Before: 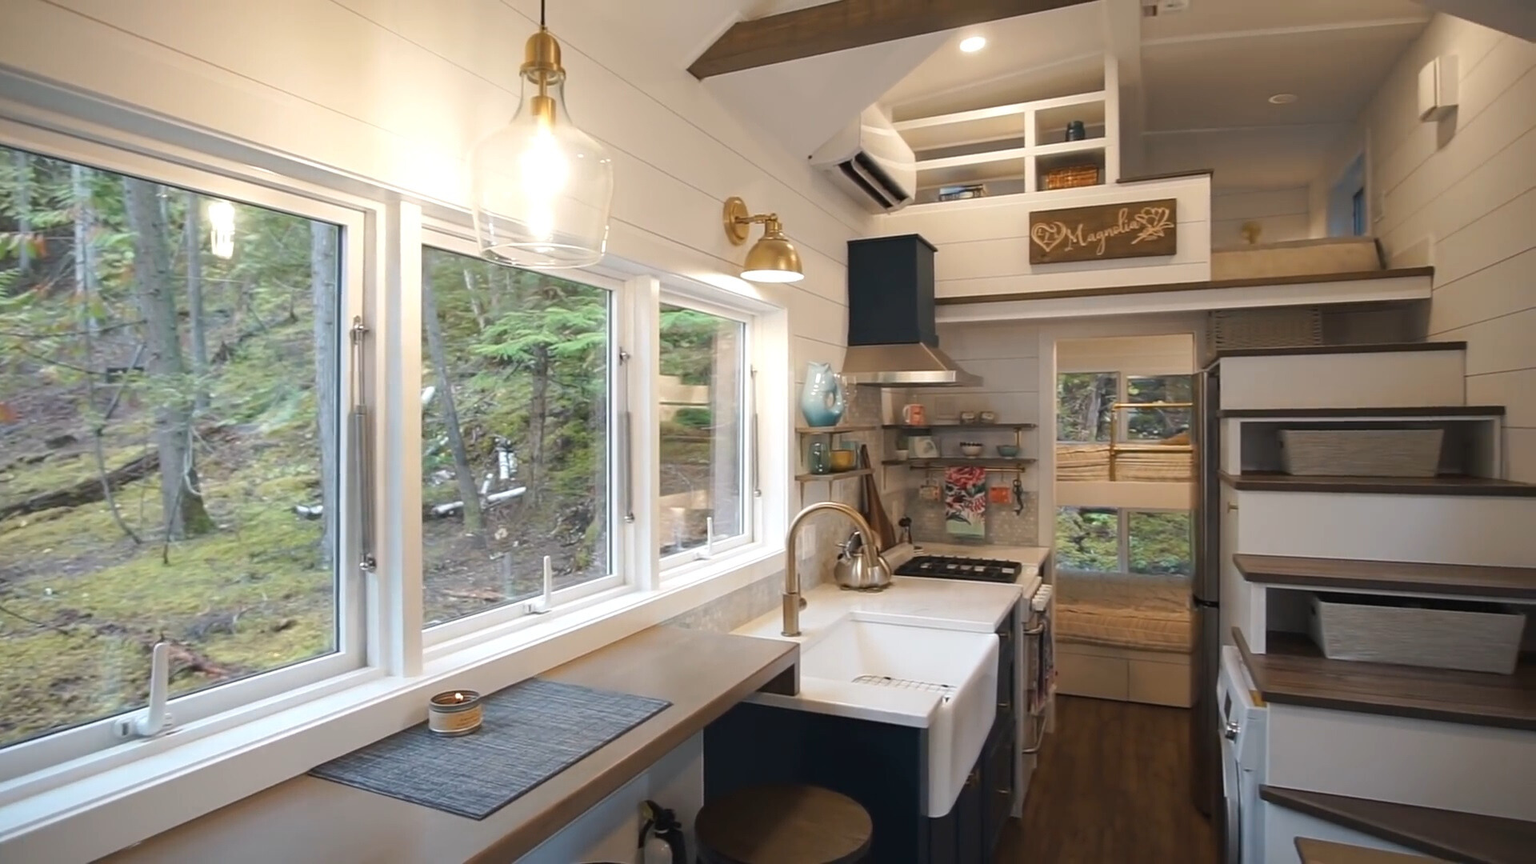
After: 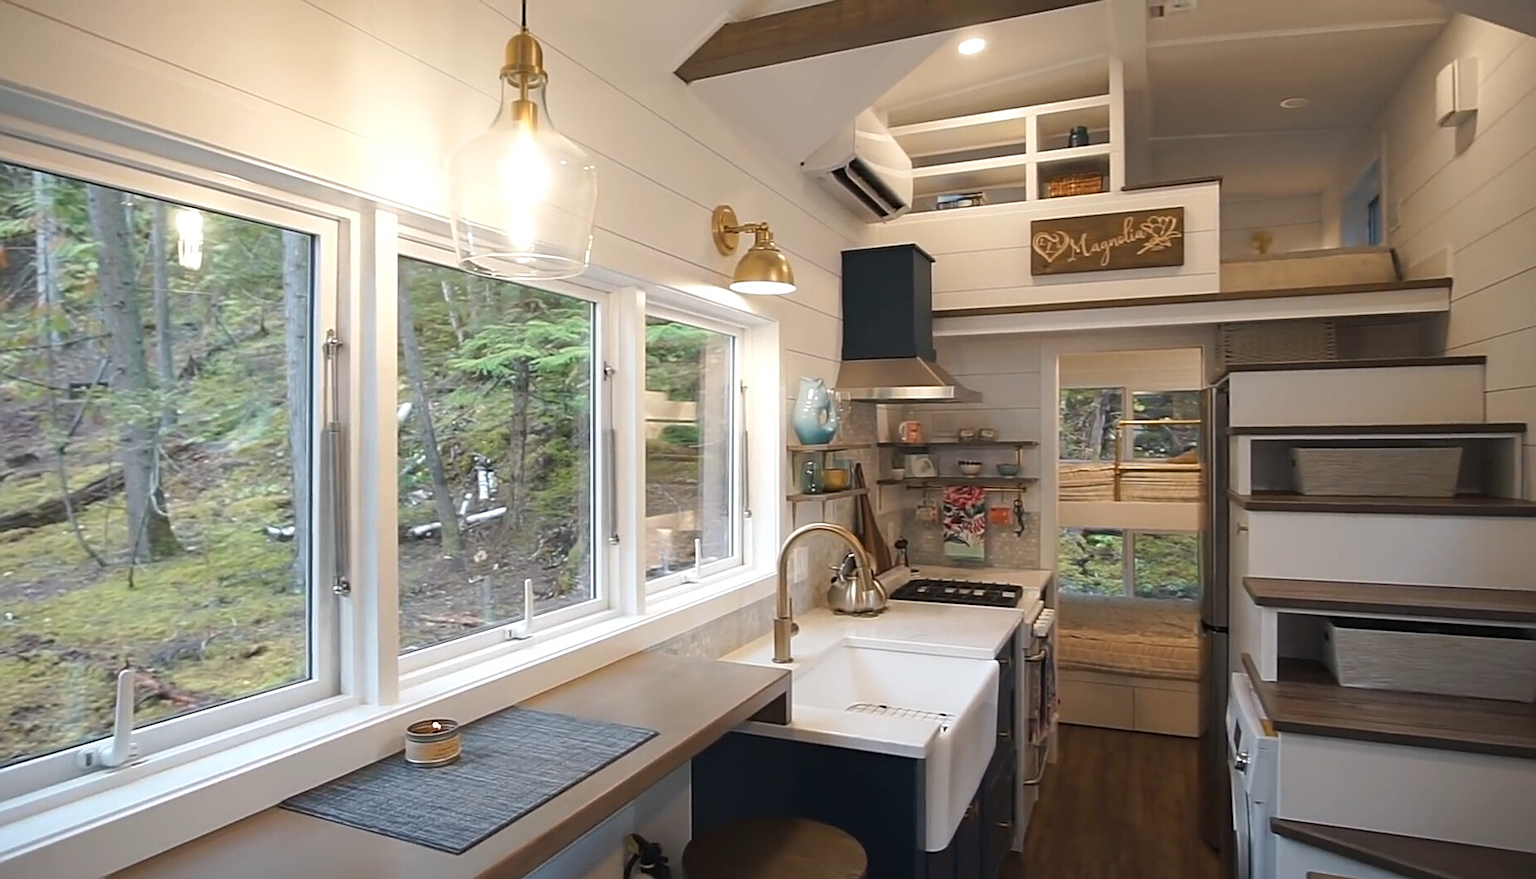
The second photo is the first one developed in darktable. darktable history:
crop and rotate: left 2.647%, right 1.323%, bottom 2.246%
sharpen: on, module defaults
